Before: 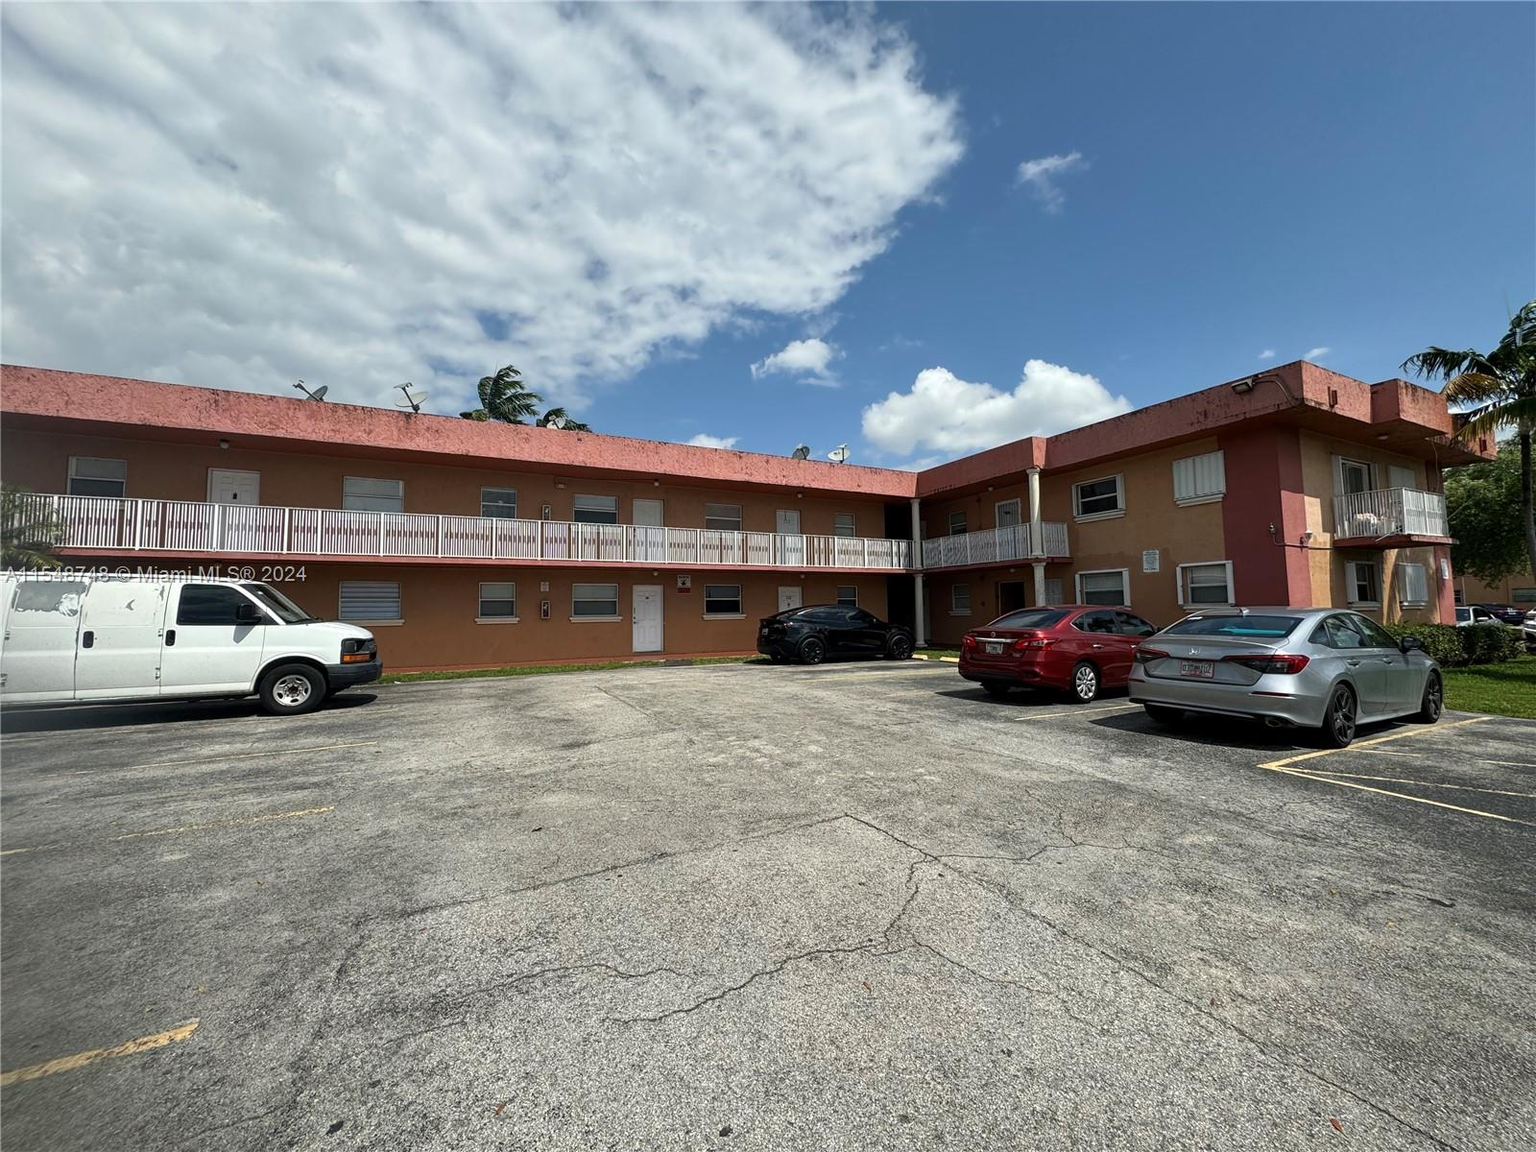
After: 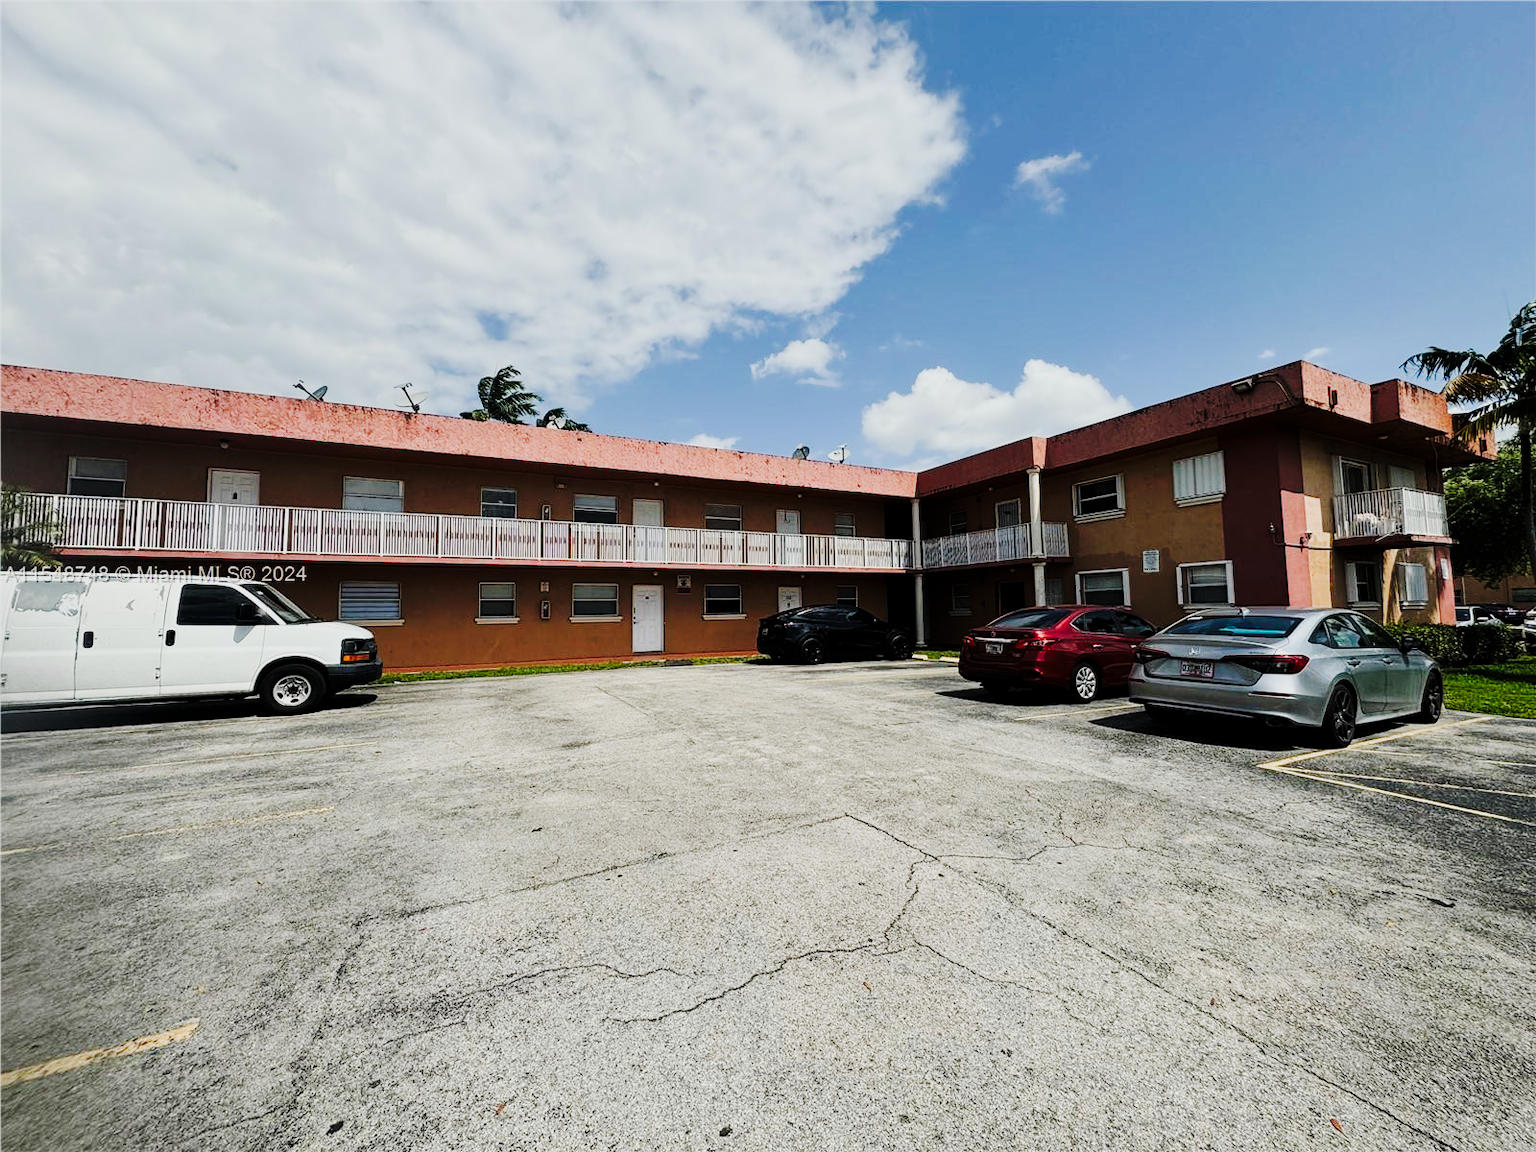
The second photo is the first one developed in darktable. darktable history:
filmic rgb: black relative exposure -7.65 EV, white relative exposure 4.56 EV, hardness 3.61
tone curve: curves: ch0 [(0, 0) (0.003, 0.002) (0.011, 0.008) (0.025, 0.017) (0.044, 0.027) (0.069, 0.037) (0.1, 0.052) (0.136, 0.074) (0.177, 0.11) (0.224, 0.155) (0.277, 0.237) (0.335, 0.34) (0.399, 0.467) (0.468, 0.584) (0.543, 0.683) (0.623, 0.762) (0.709, 0.827) (0.801, 0.888) (0.898, 0.947) (1, 1)], preserve colors none
white balance: emerald 1
color contrast: green-magenta contrast 0.96
